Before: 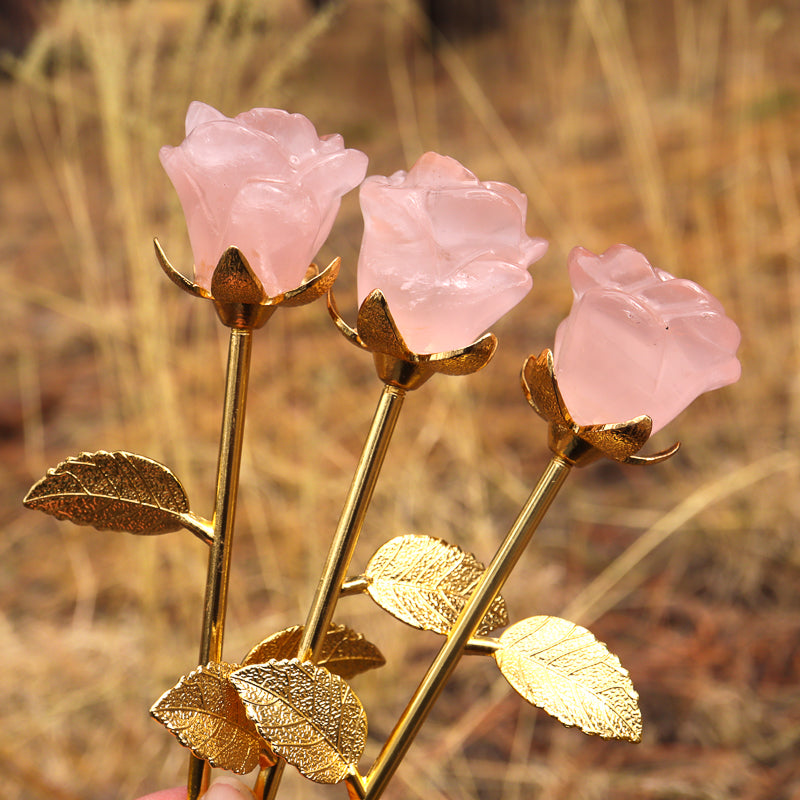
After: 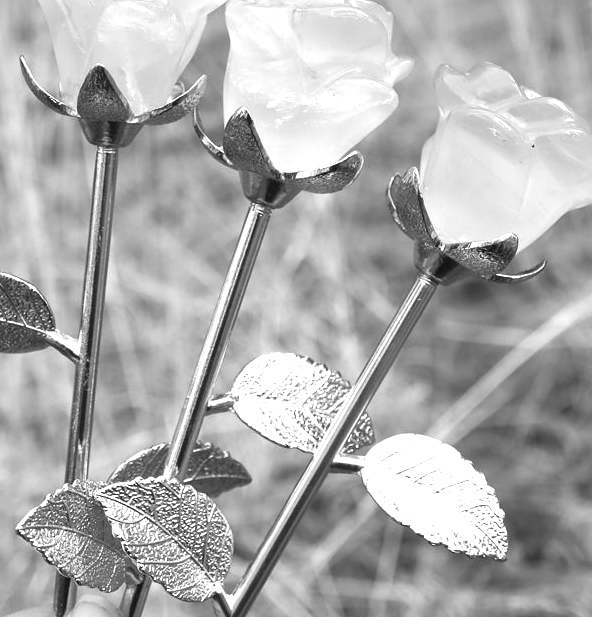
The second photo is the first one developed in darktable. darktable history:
crop: left 16.871%, top 22.857%, right 9.116%
color balance rgb: perceptual saturation grading › global saturation 25%, global vibrance 20%
exposure: black level correction 0, exposure 0.68 EV, compensate exposure bias true, compensate highlight preservation false
monochrome: a 2.21, b -1.33, size 2.2
